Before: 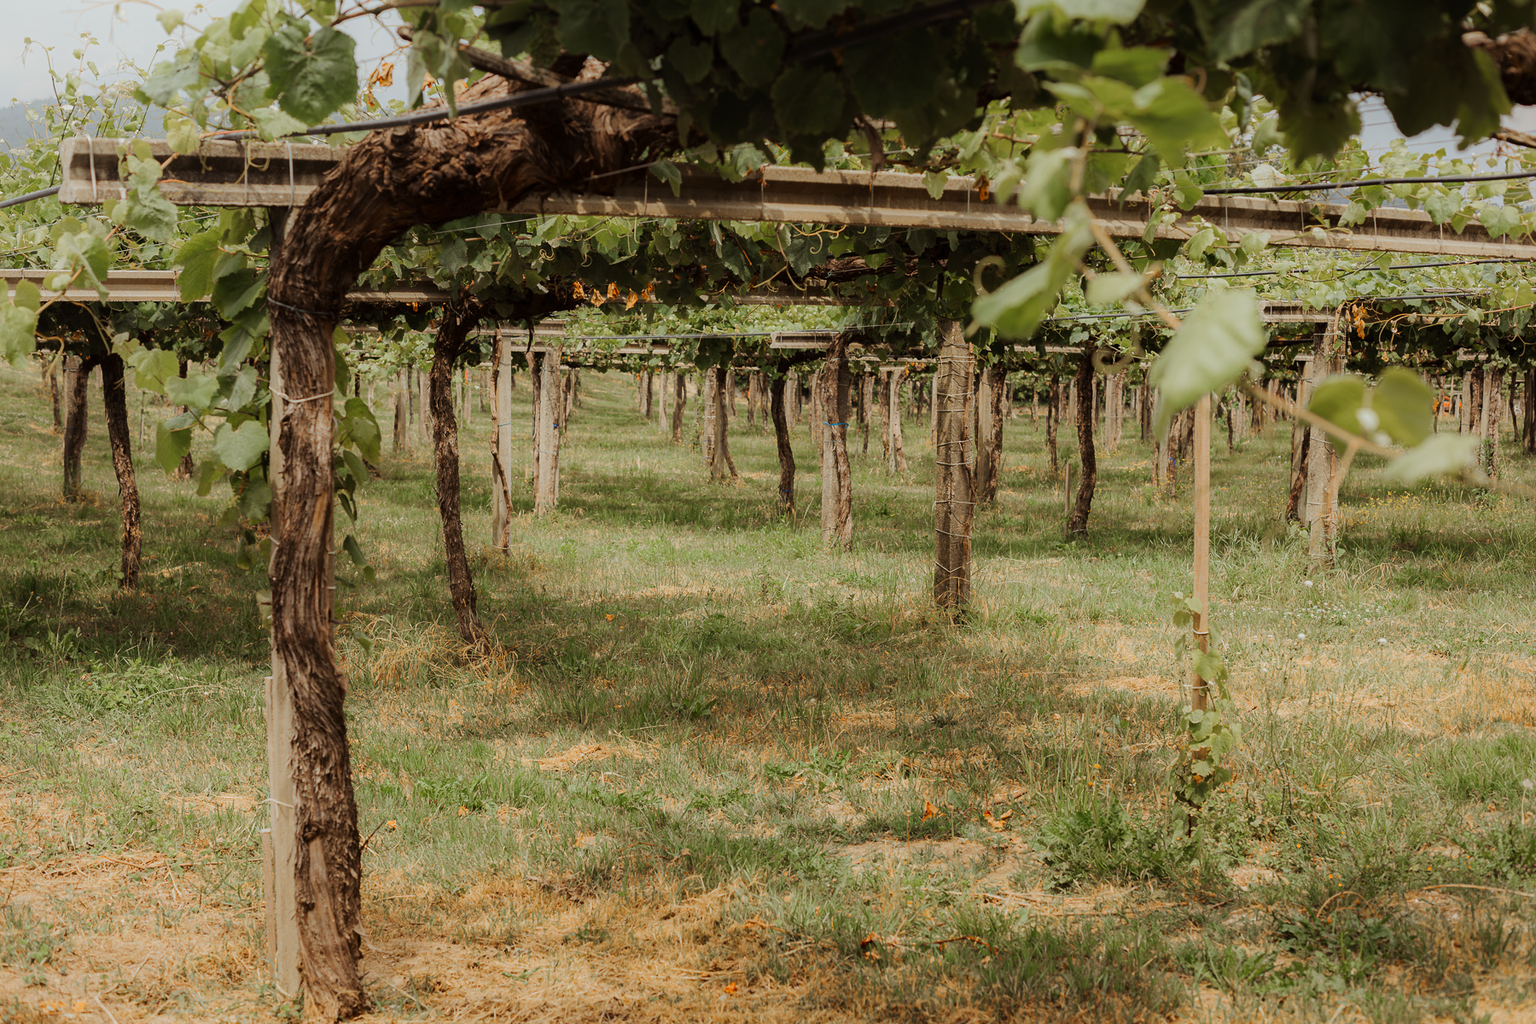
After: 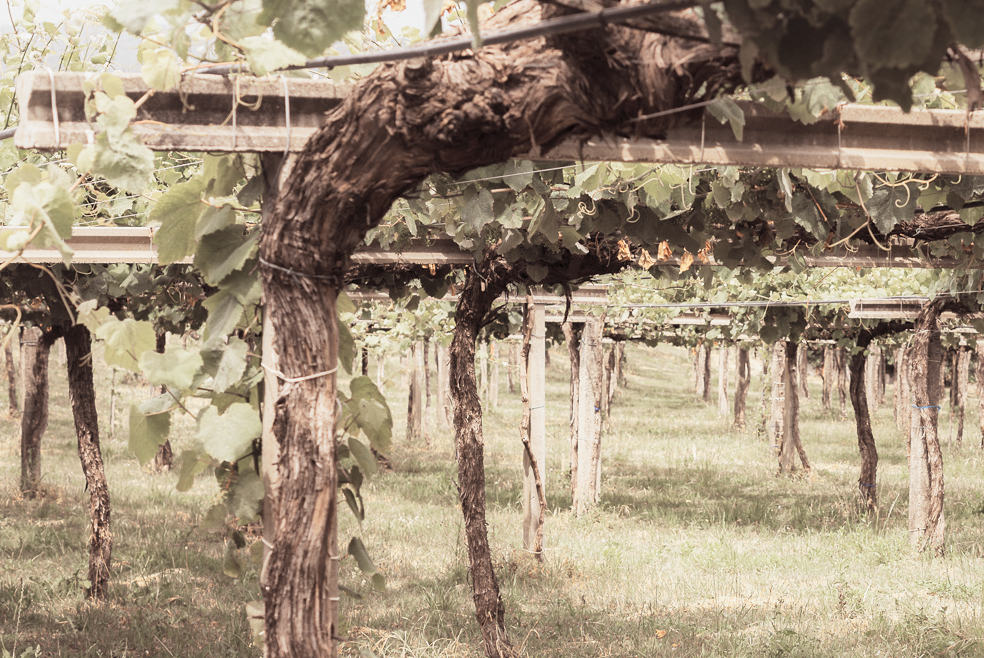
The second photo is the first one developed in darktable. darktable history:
base curve: curves: ch0 [(0, 0) (0.088, 0.125) (0.176, 0.251) (0.354, 0.501) (0.613, 0.749) (1, 0.877)], preserve colors none
crop and rotate: left 3.047%, top 7.509%, right 42.236%, bottom 37.598%
contrast brightness saturation: brightness 0.18, saturation -0.5
local contrast: mode bilateral grid, contrast 20, coarseness 50, detail 120%, midtone range 0.2
exposure: black level correction 0, exposure 0.4 EV, compensate exposure bias true, compensate highlight preservation false
rgb levels: mode RGB, independent channels, levels [[0, 0.474, 1], [0, 0.5, 1], [0, 0.5, 1]]
